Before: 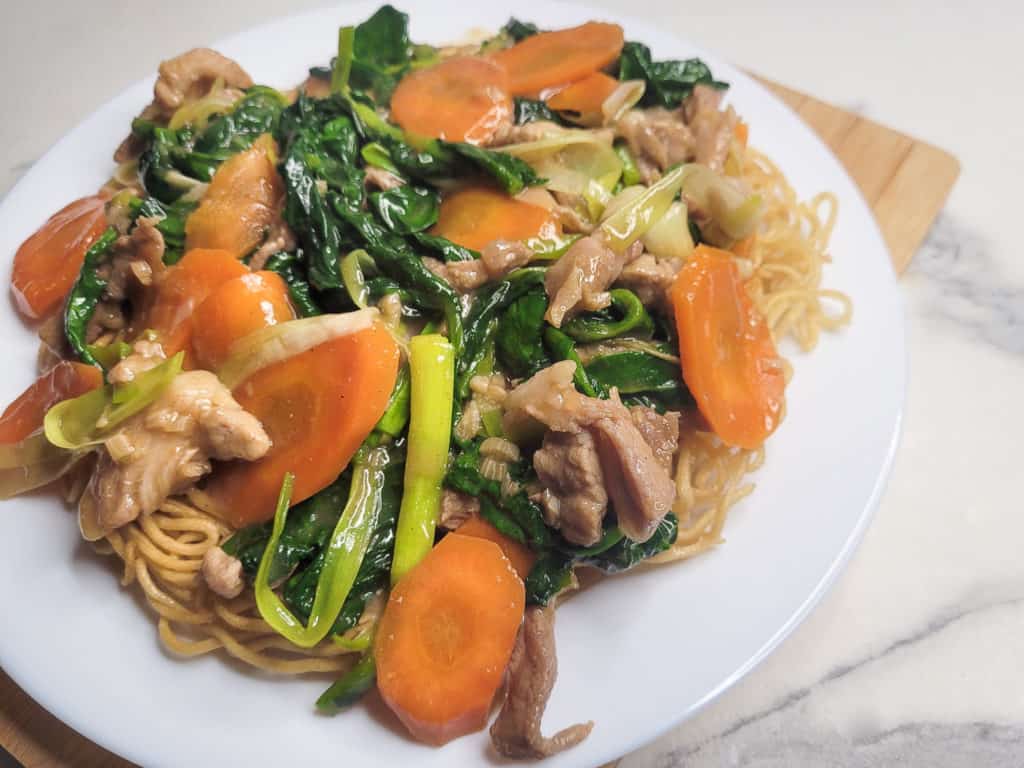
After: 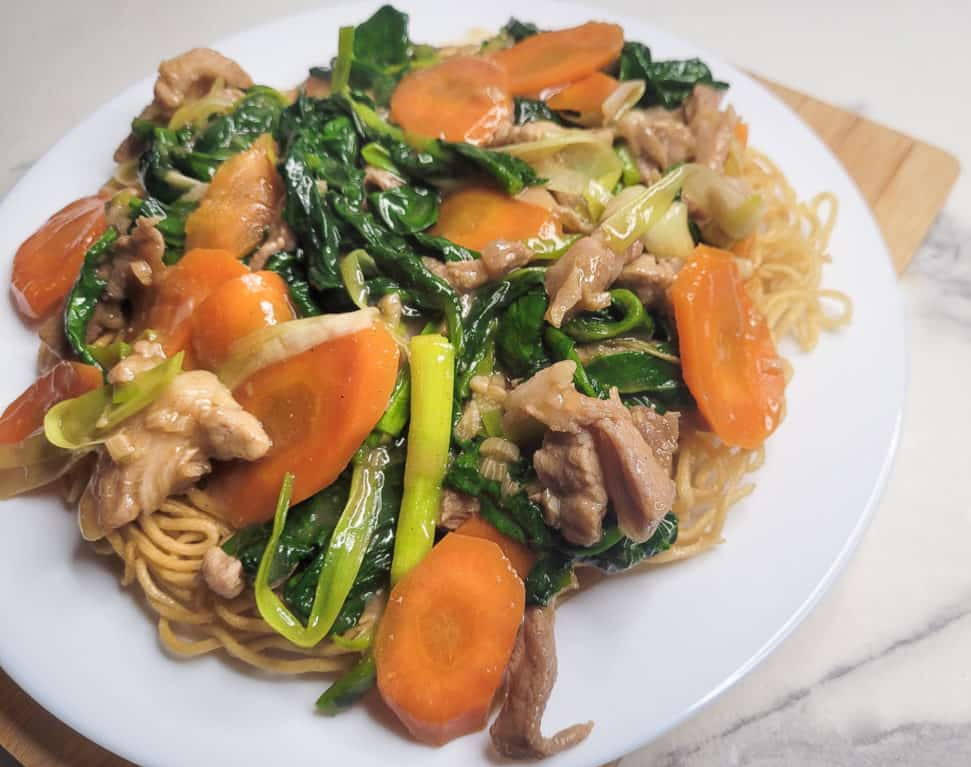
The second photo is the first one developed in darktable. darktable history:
crop and rotate: right 5.167%
